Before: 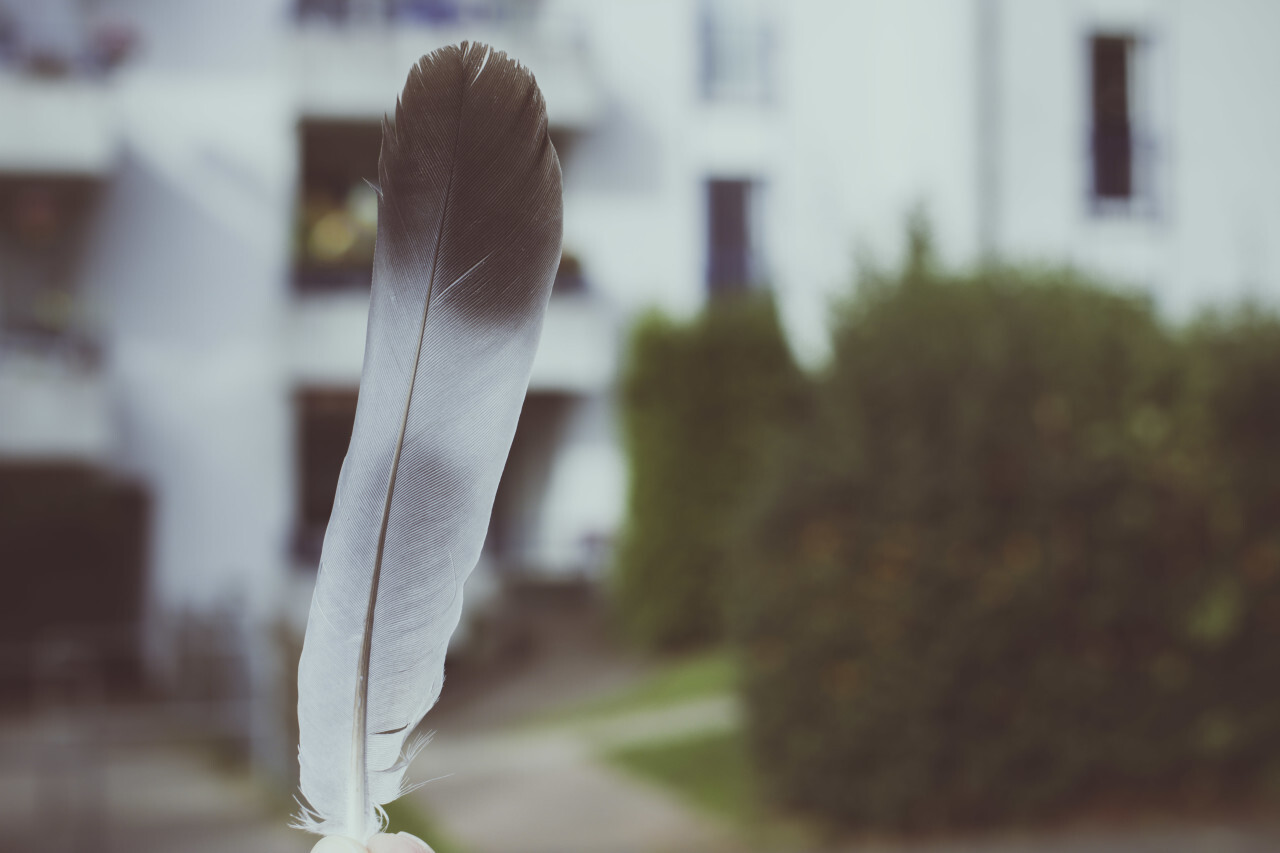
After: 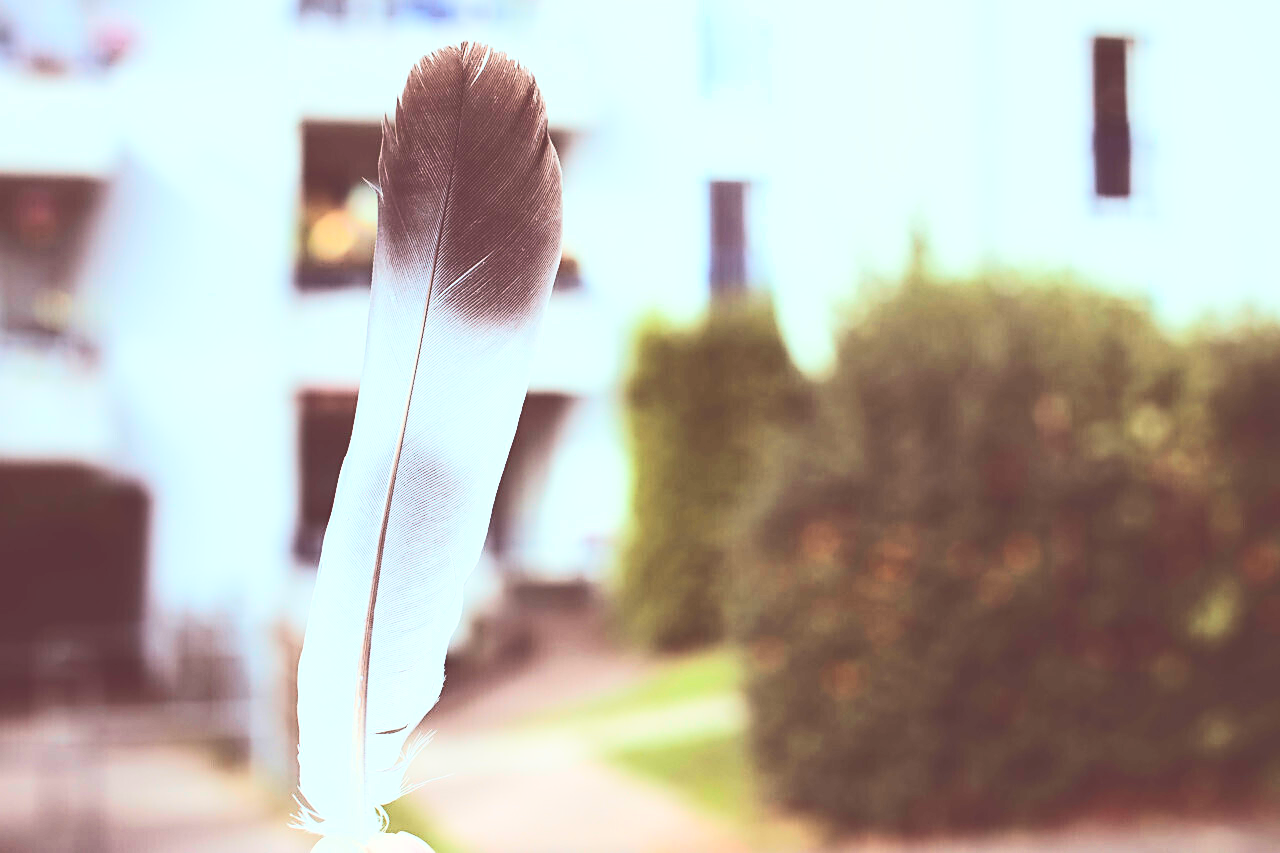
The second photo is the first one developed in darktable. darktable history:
sharpen: on, module defaults
base curve: curves: ch0 [(0, 0.015) (0.085, 0.116) (0.134, 0.298) (0.19, 0.545) (0.296, 0.764) (0.599, 0.982) (1, 1)]
